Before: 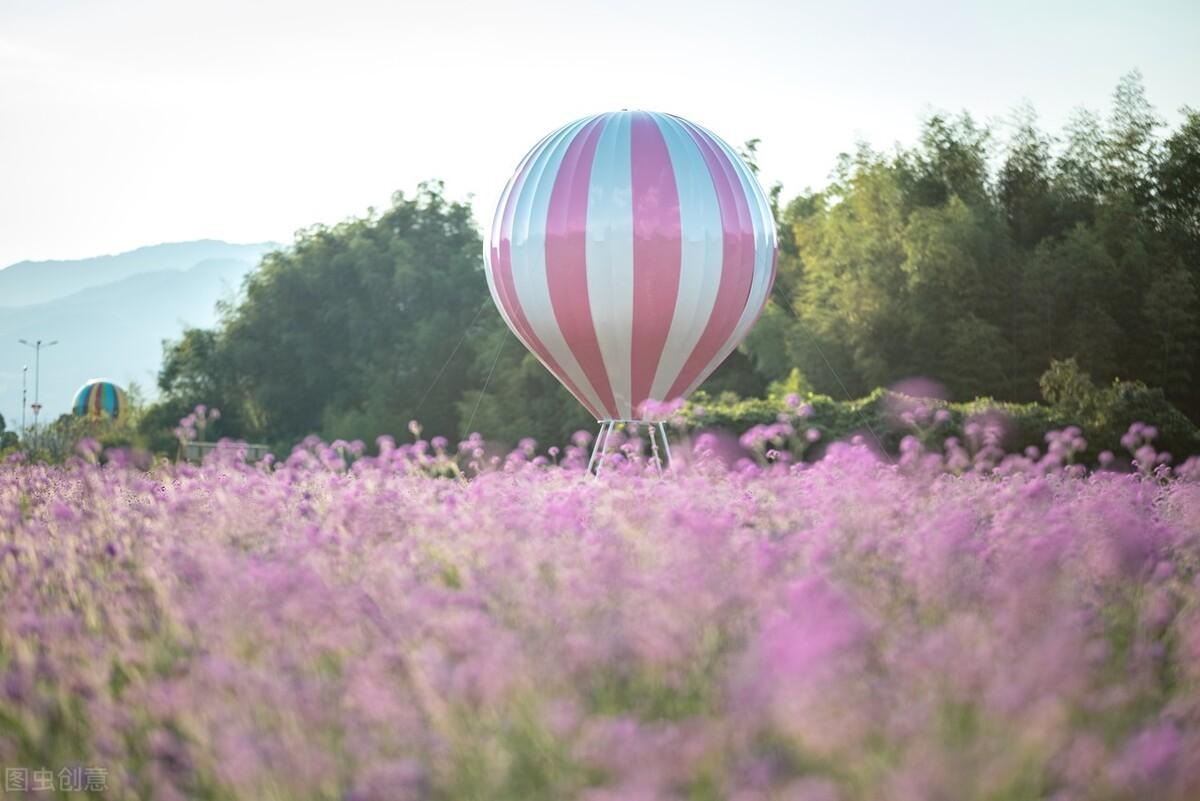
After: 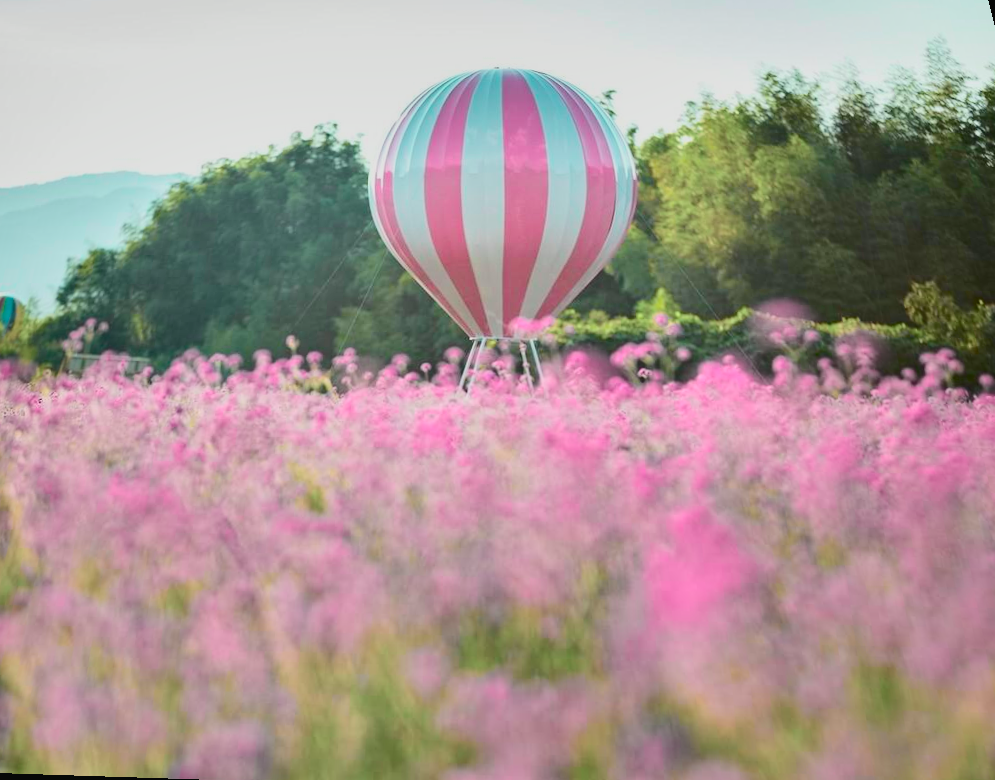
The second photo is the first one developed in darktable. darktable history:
shadows and highlights: soften with gaussian
rotate and perspective: rotation 0.72°, lens shift (vertical) -0.352, lens shift (horizontal) -0.051, crop left 0.152, crop right 0.859, crop top 0.019, crop bottom 0.964
tone curve: curves: ch0 [(0, 0.018) (0.036, 0.038) (0.15, 0.131) (0.27, 0.247) (0.503, 0.556) (0.763, 0.785) (1, 0.919)]; ch1 [(0, 0) (0.203, 0.158) (0.333, 0.283) (0.451, 0.417) (0.502, 0.5) (0.519, 0.522) (0.562, 0.588) (0.603, 0.664) (0.722, 0.813) (1, 1)]; ch2 [(0, 0) (0.29, 0.295) (0.404, 0.436) (0.497, 0.499) (0.521, 0.523) (0.561, 0.605) (0.639, 0.664) (0.712, 0.764) (1, 1)], color space Lab, independent channels, preserve colors none
